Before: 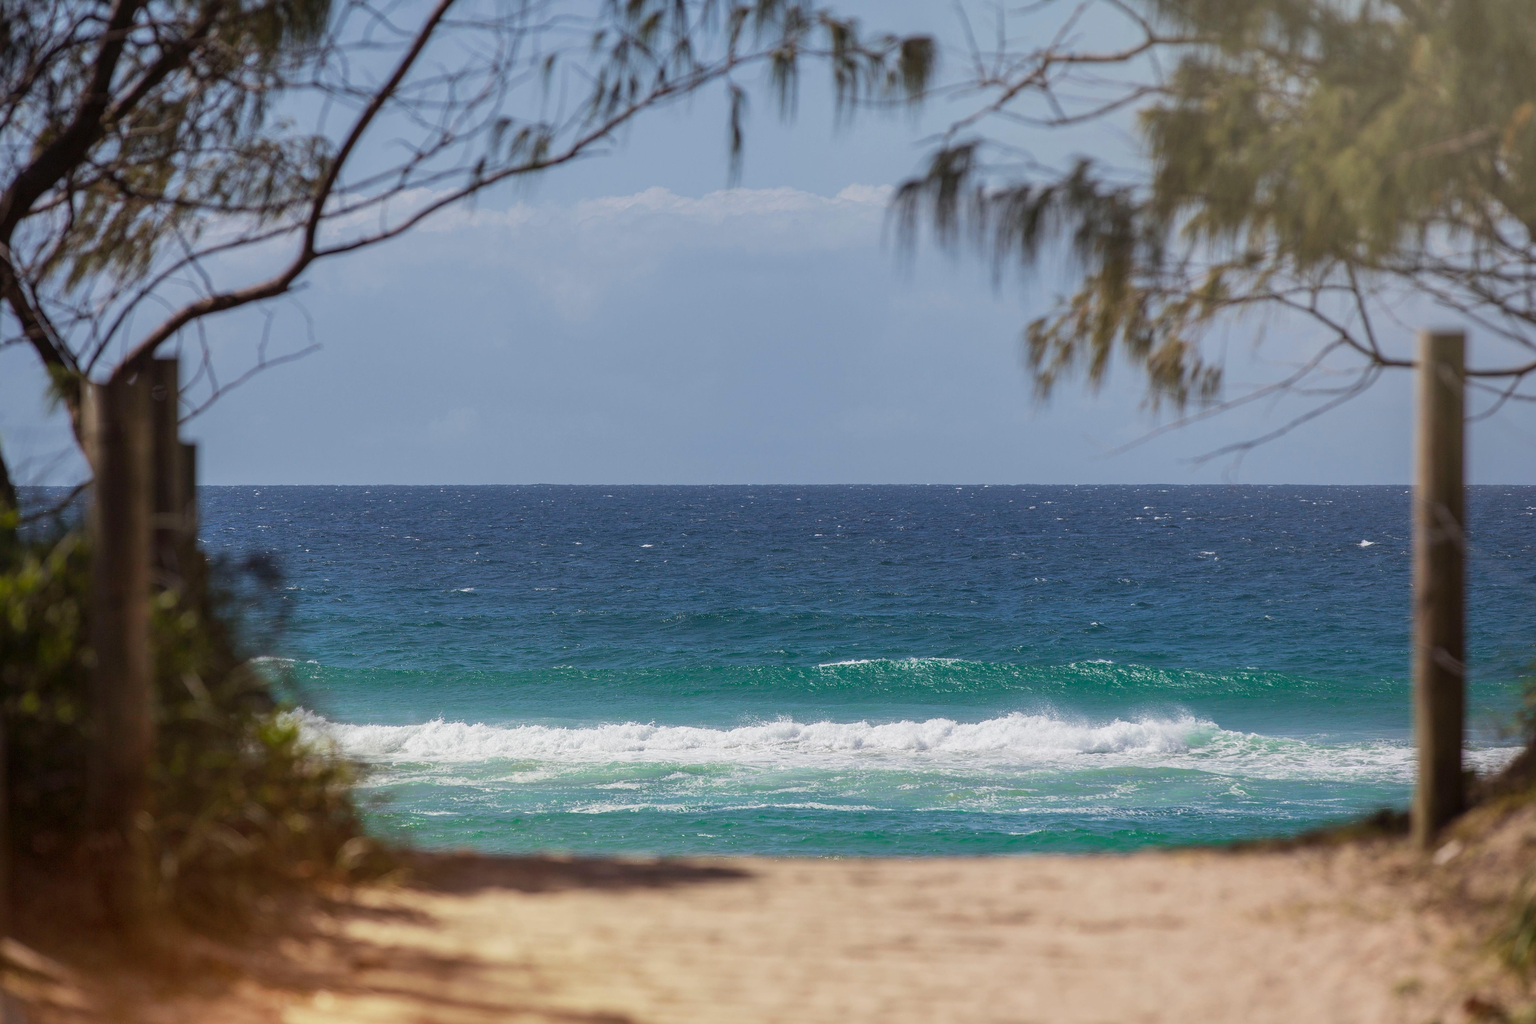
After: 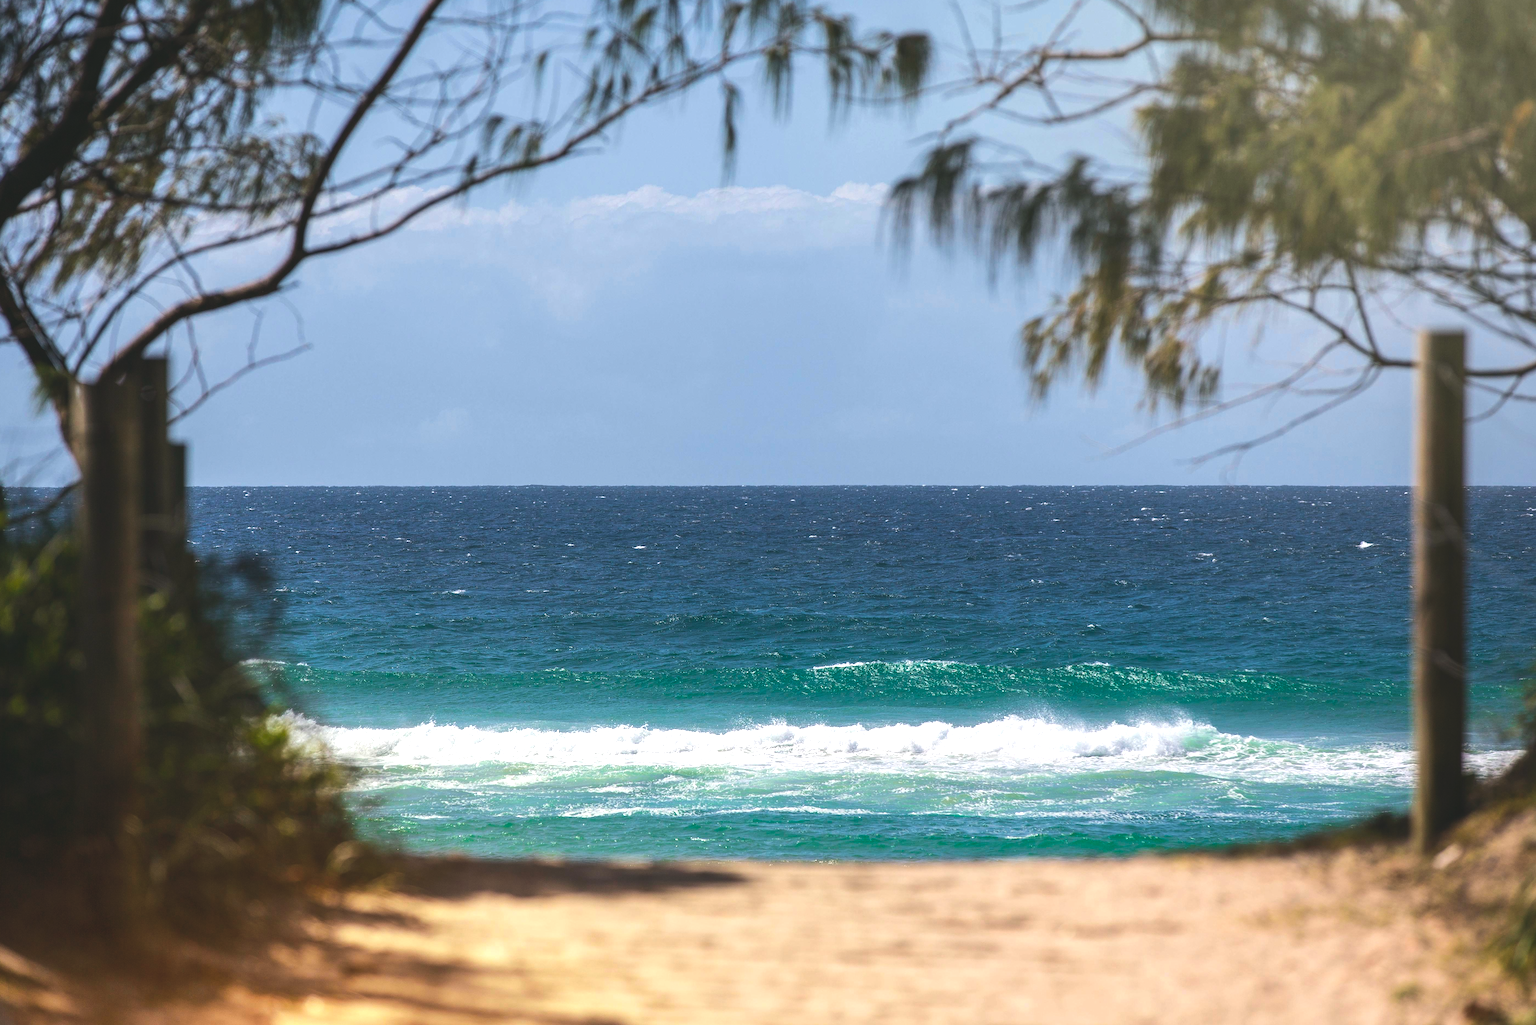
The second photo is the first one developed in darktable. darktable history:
crop and rotate: left 0.842%, top 0.358%, bottom 0.318%
color balance rgb: shadows lift › luminance -7.421%, shadows lift › chroma 2.266%, shadows lift › hue 165.49°, global offset › luminance 1.973%, perceptual saturation grading › global saturation 19.939%, perceptual brilliance grading › highlights 20.127%, perceptual brilliance grading › mid-tones 19.486%, perceptual brilliance grading › shadows -20.287%, global vibrance 15.034%
